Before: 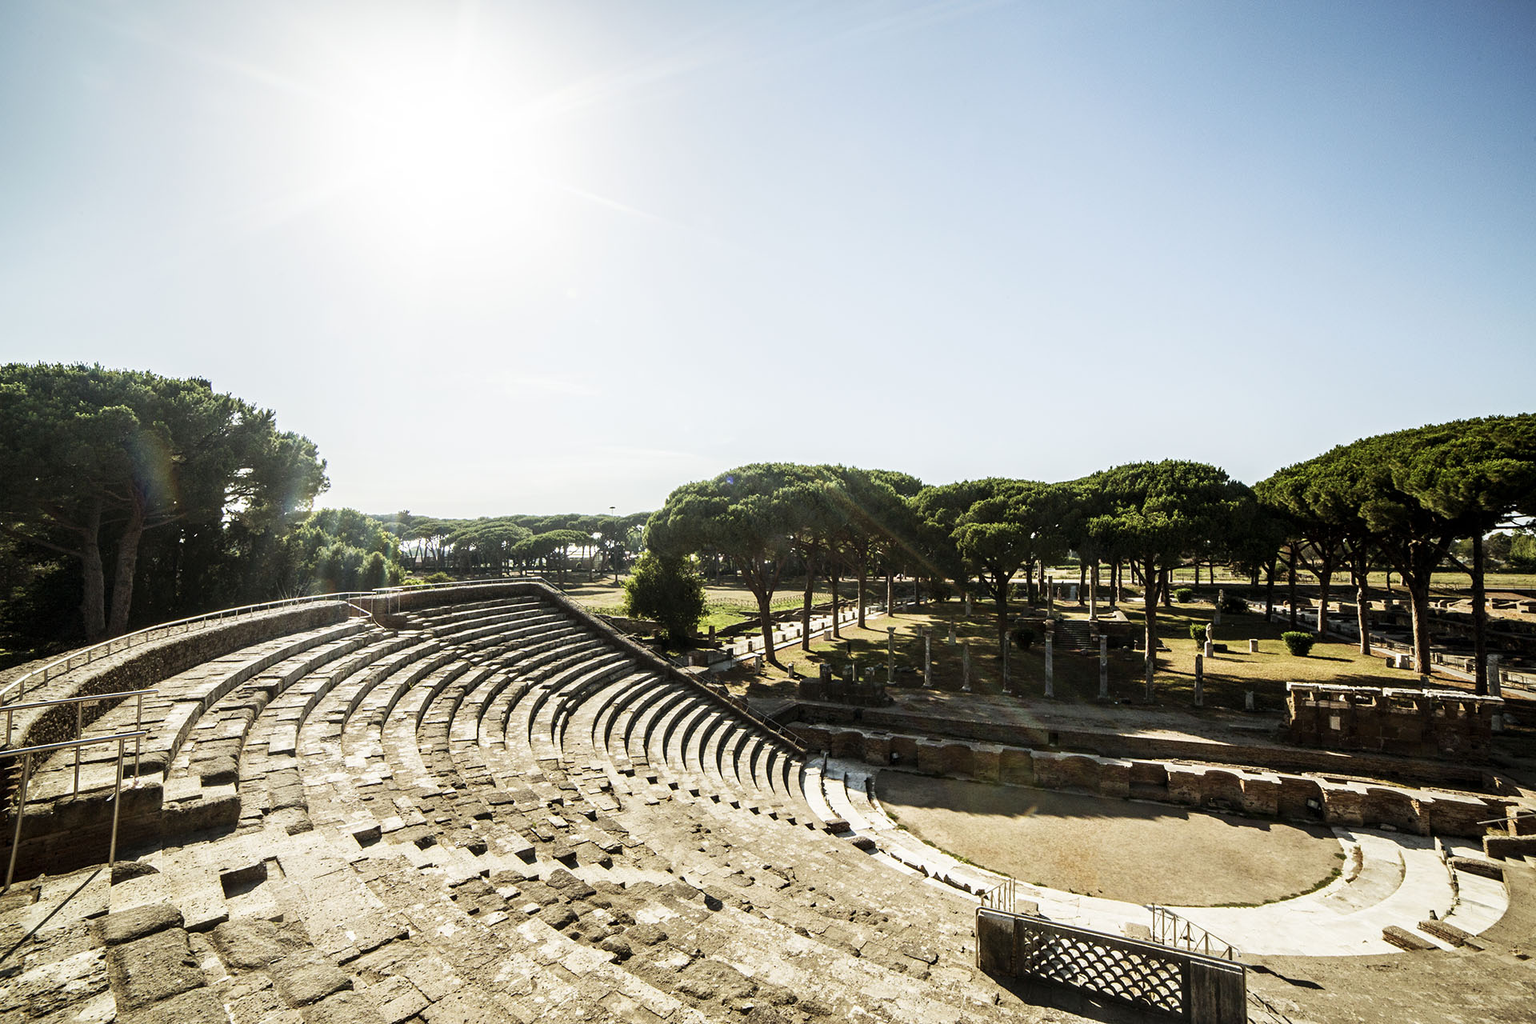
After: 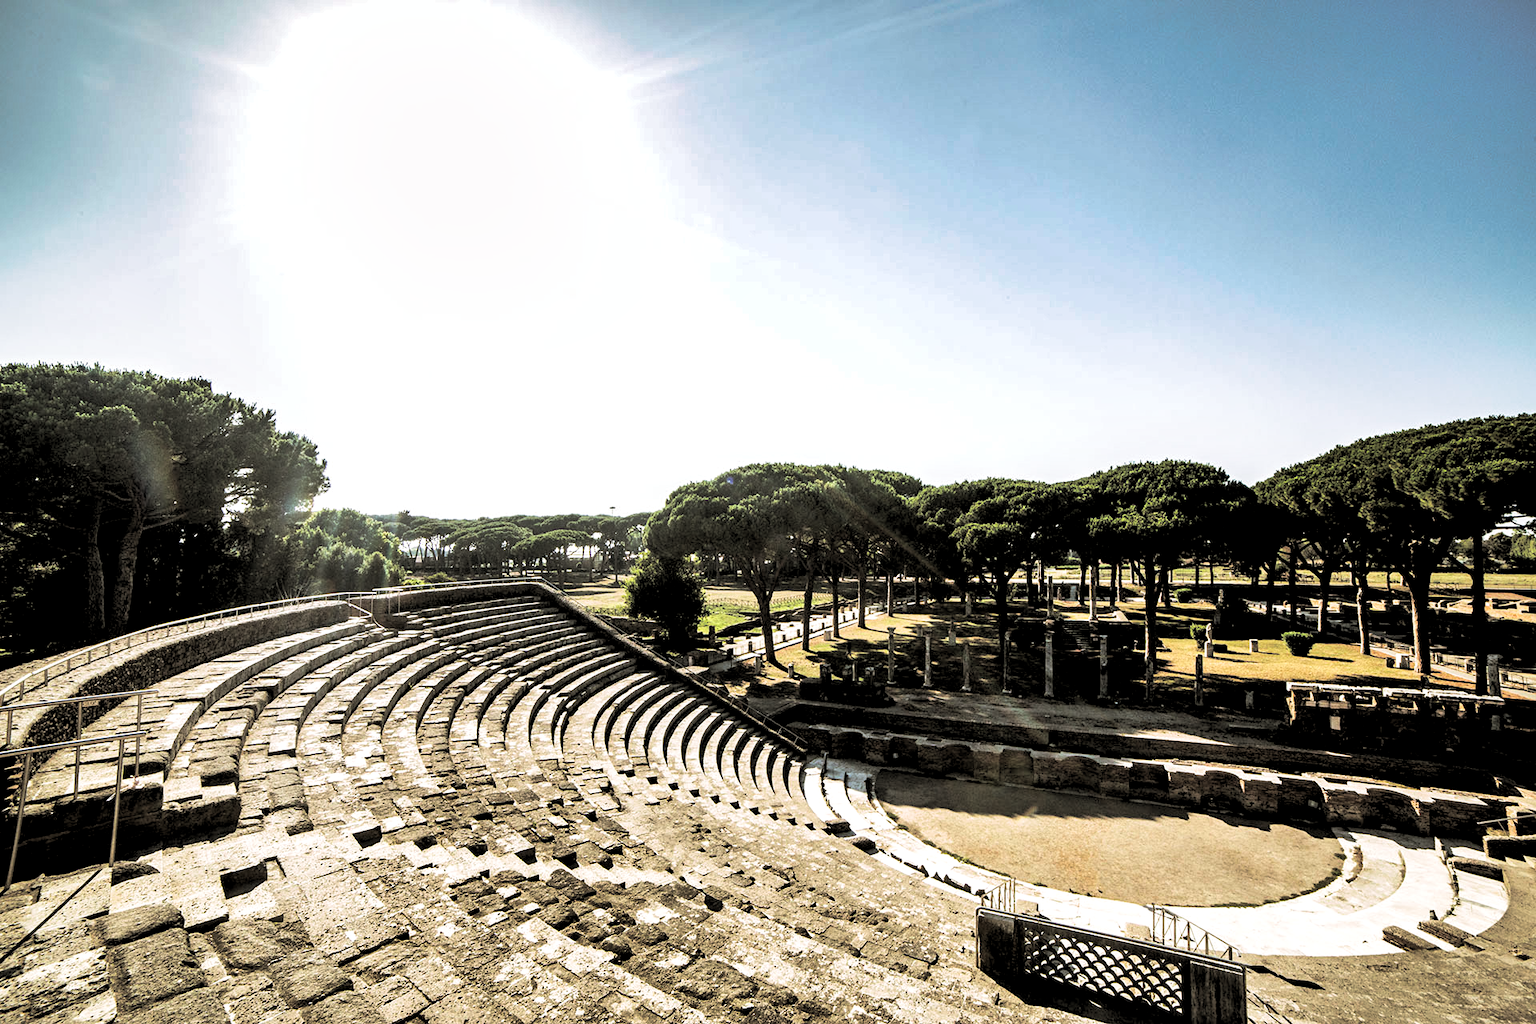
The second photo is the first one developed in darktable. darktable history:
split-toning: shadows › hue 46.8°, shadows › saturation 0.17, highlights › hue 316.8°, highlights › saturation 0.27, balance -51.82
rgb levels: levels [[0.01, 0.419, 0.839], [0, 0.5, 1], [0, 0.5, 1]]
shadows and highlights: white point adjustment 0.1, highlights -70, soften with gaussian
